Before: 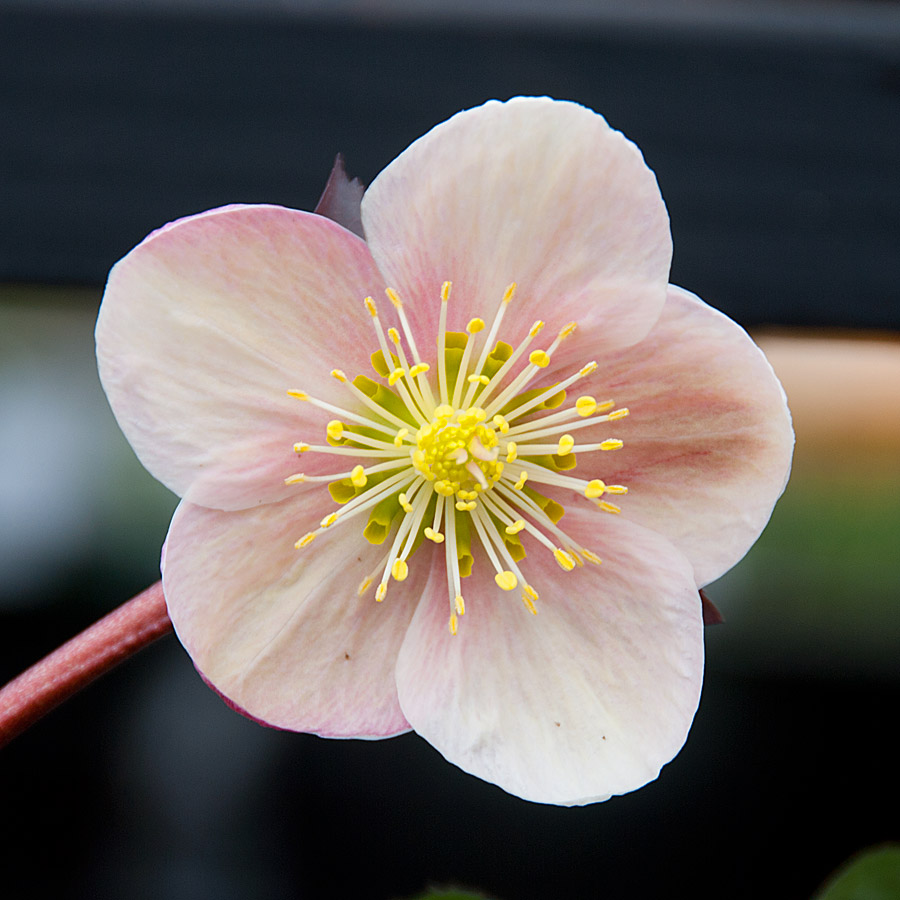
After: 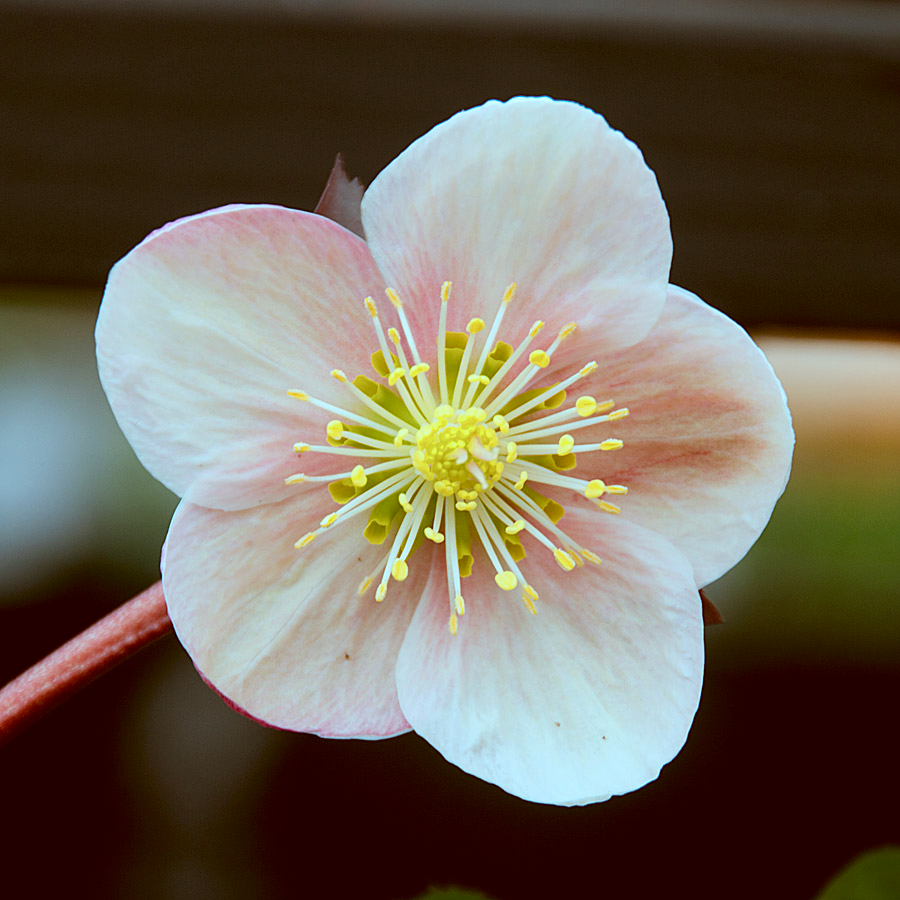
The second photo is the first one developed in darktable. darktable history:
color correction: highlights a* -14.82, highlights b* -16.53, shadows a* 10.74, shadows b* 28.85
